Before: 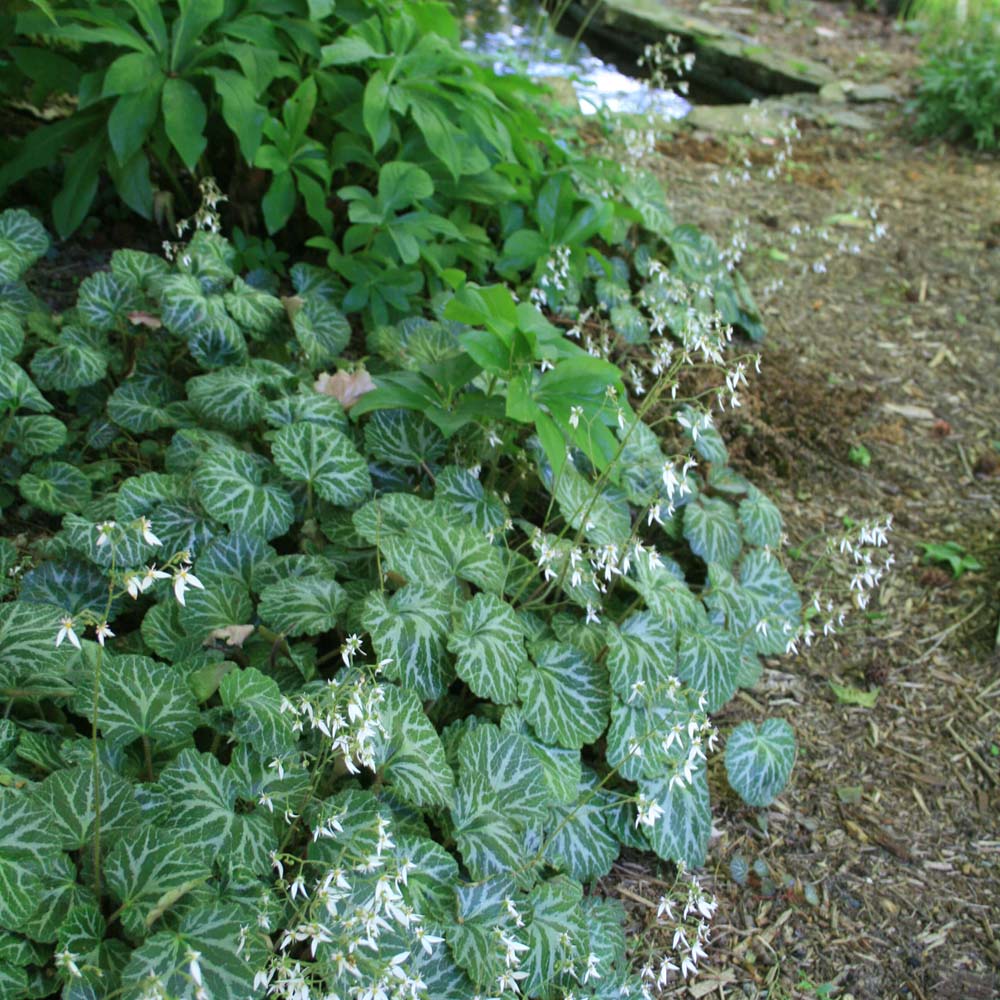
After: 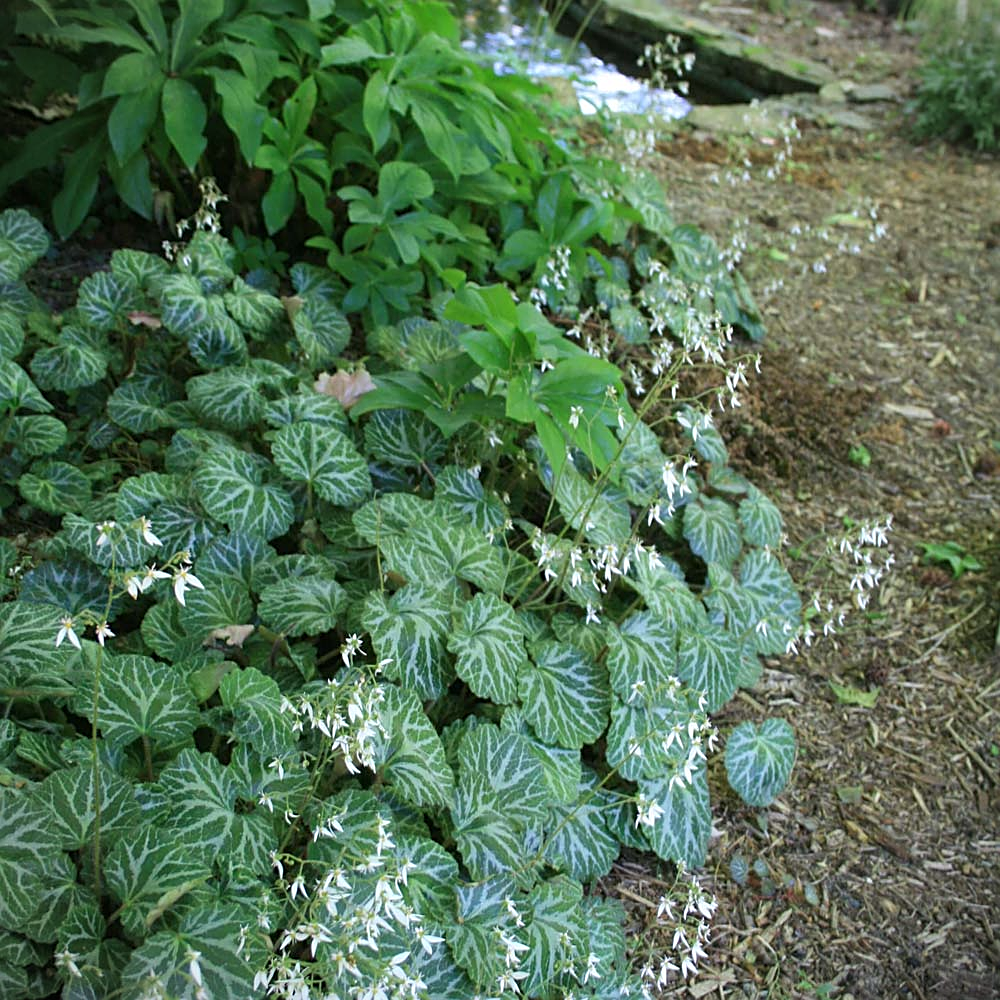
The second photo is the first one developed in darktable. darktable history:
sharpen: on, module defaults
vignetting: fall-off start 100.27%
